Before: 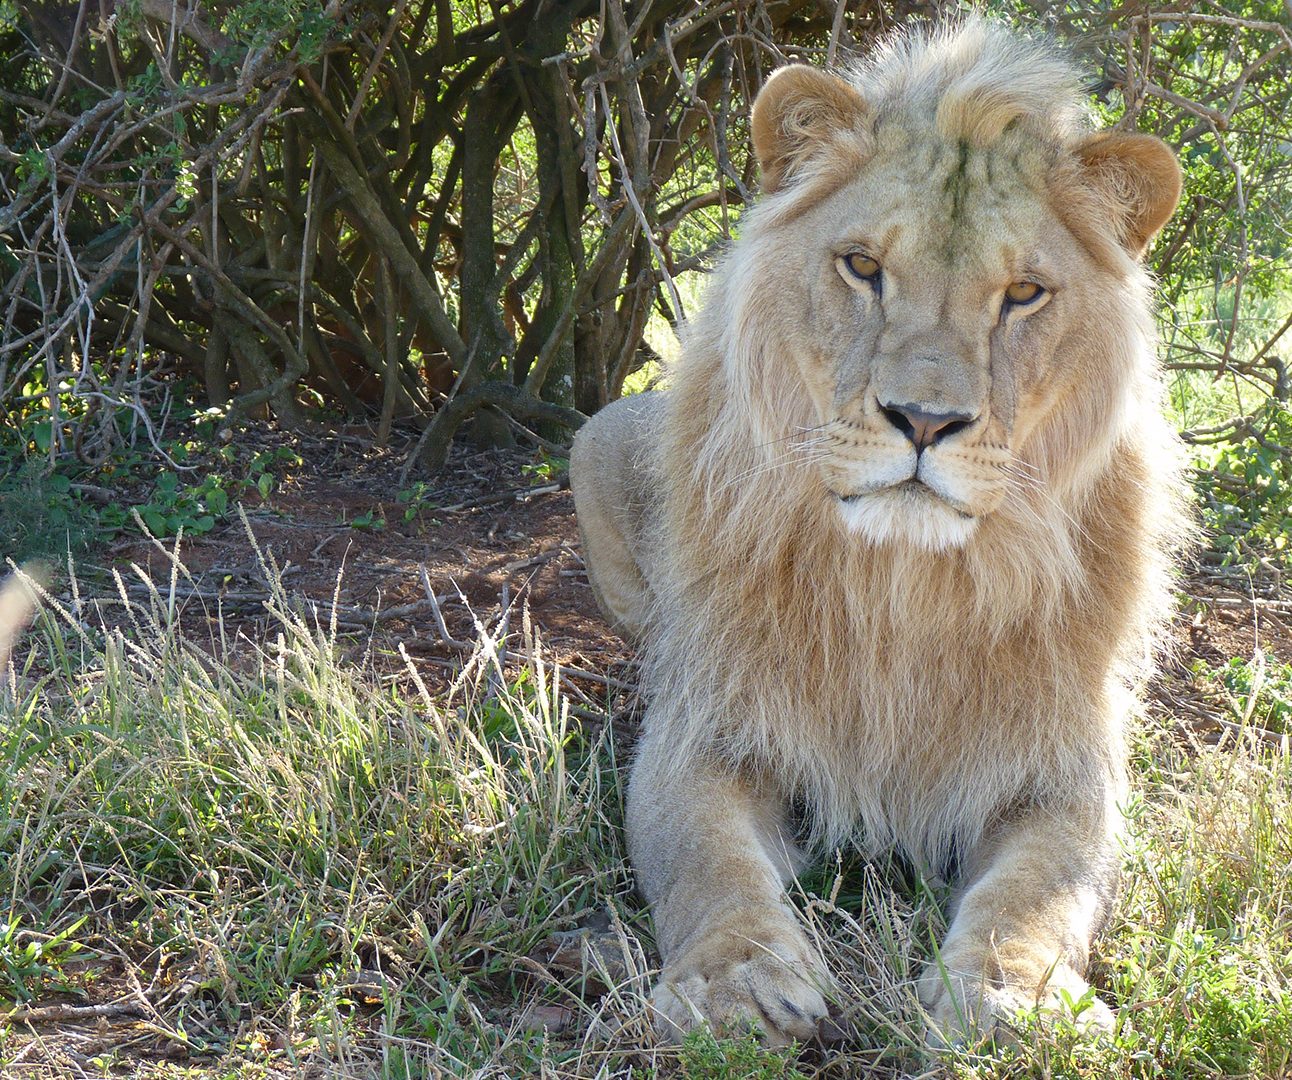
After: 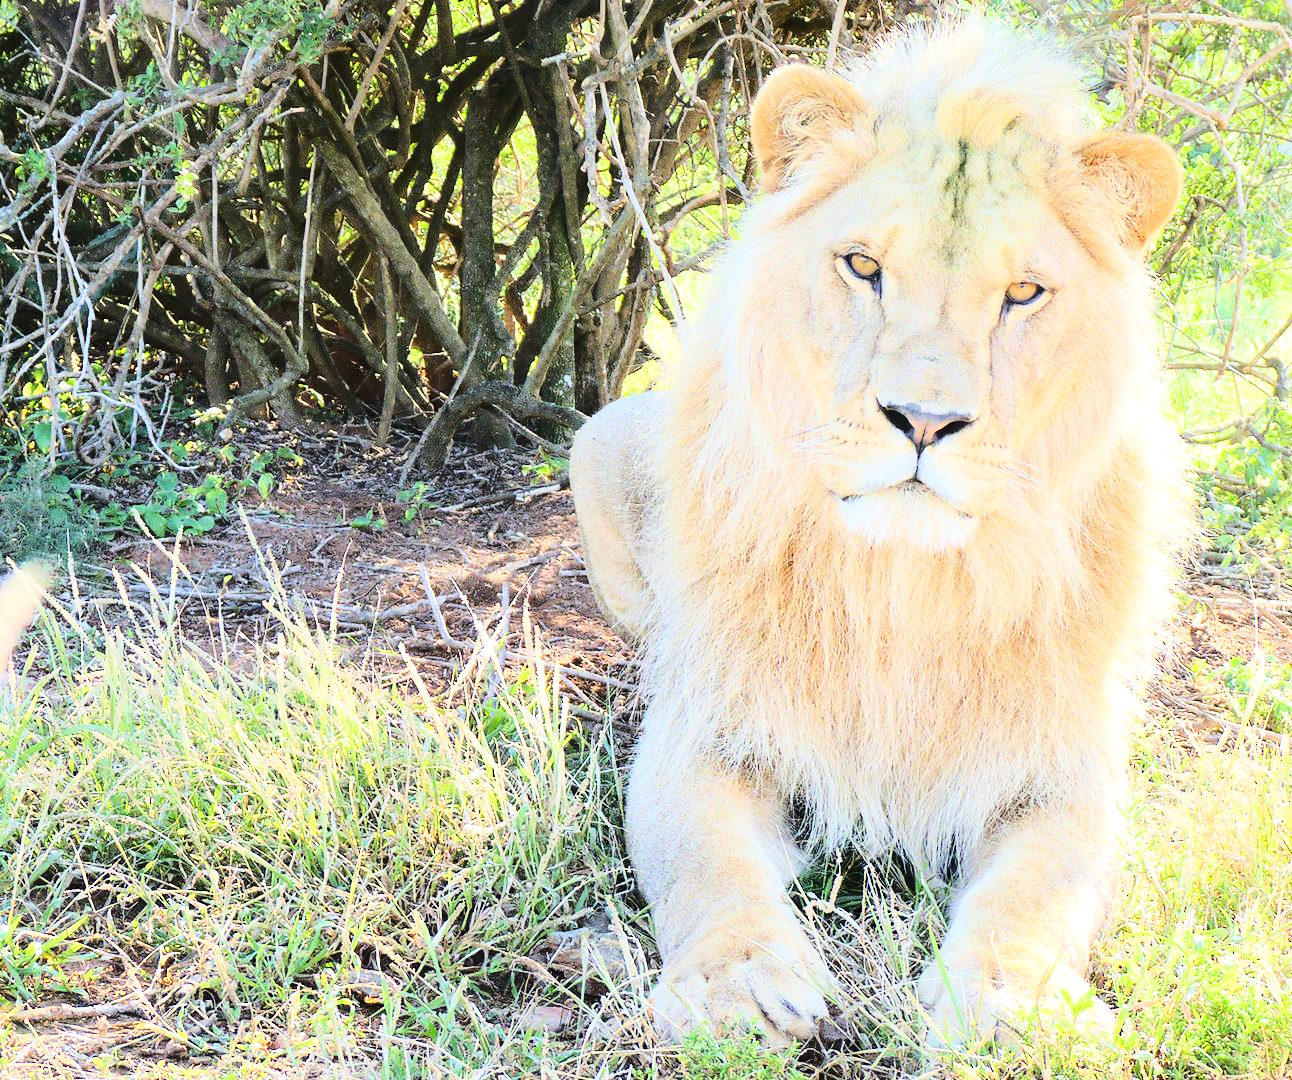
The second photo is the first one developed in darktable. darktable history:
tone equalizer: -7 EV 0.152 EV, -6 EV 0.568 EV, -5 EV 1.18 EV, -4 EV 1.32 EV, -3 EV 1.12 EV, -2 EV 0.6 EV, -1 EV 0.15 EV, edges refinement/feathering 500, mask exposure compensation -1.57 EV, preserve details no
base curve: curves: ch0 [(0, 0) (0.028, 0.03) (0.121, 0.232) (0.46, 0.748) (0.859, 0.968) (1, 1)]
